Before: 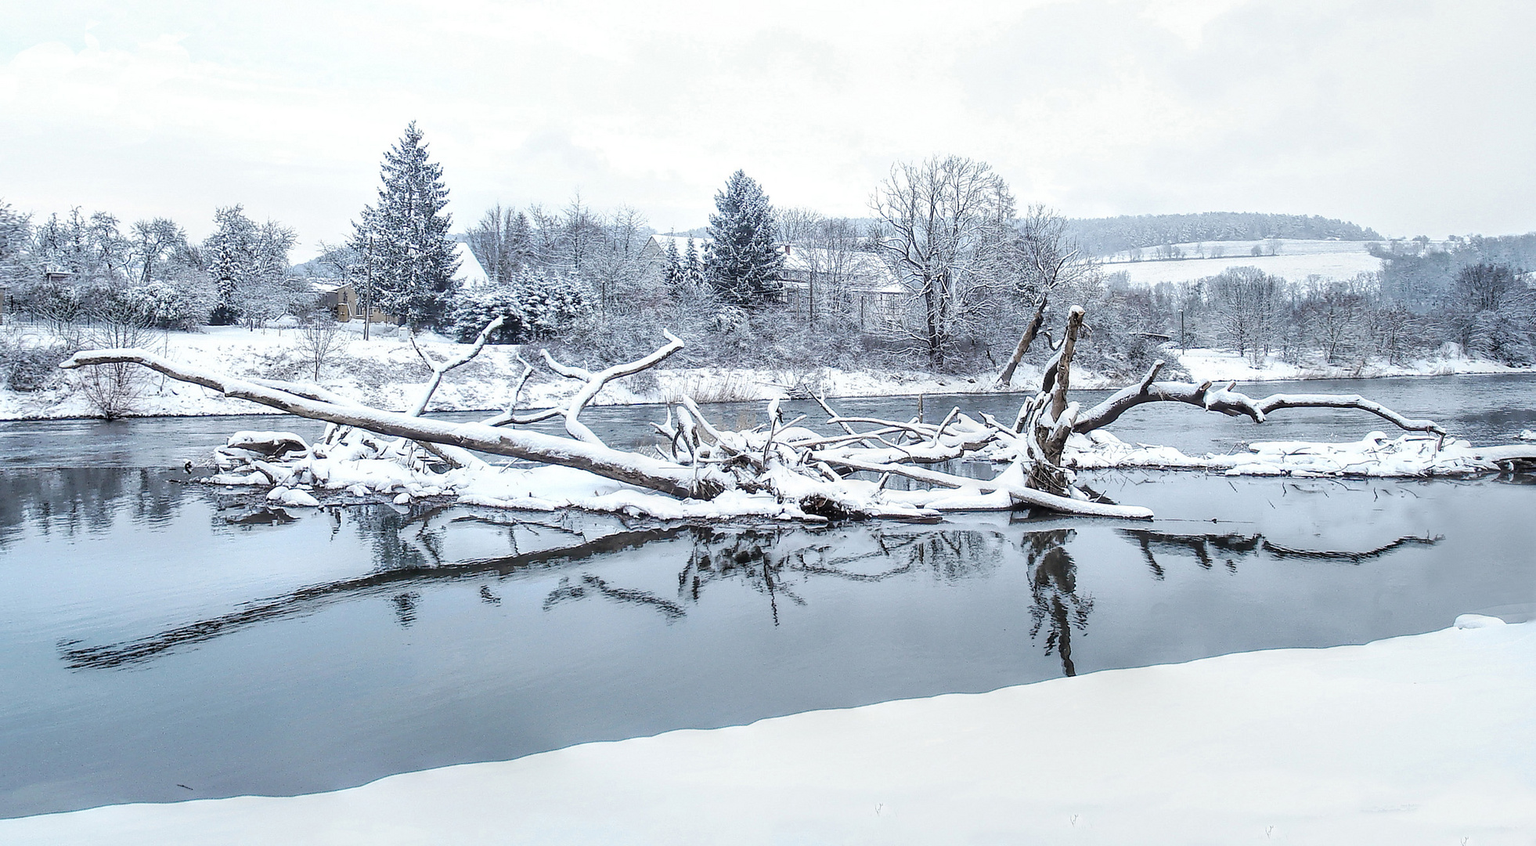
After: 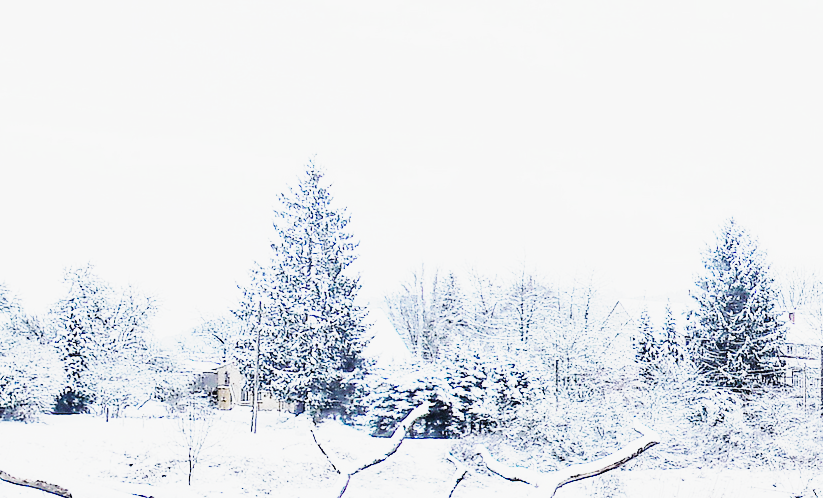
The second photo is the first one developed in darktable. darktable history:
crop and rotate: left 10.97%, top 0.097%, right 47.033%, bottom 53.728%
tone equalizer: -8 EV -0.761 EV, -7 EV -0.693 EV, -6 EV -0.625 EV, -5 EV -0.4 EV, -3 EV 0.37 EV, -2 EV 0.6 EV, -1 EV 0.68 EV, +0 EV 0.776 EV
haze removal: strength 0.251, distance 0.248, compatibility mode true, adaptive false
base curve: curves: ch0 [(0, 0) (0.007, 0.004) (0.027, 0.03) (0.046, 0.07) (0.207, 0.54) (0.442, 0.872) (0.673, 0.972) (1, 1)], preserve colors none
contrast brightness saturation: contrast -0.068, brightness -0.038, saturation -0.112
